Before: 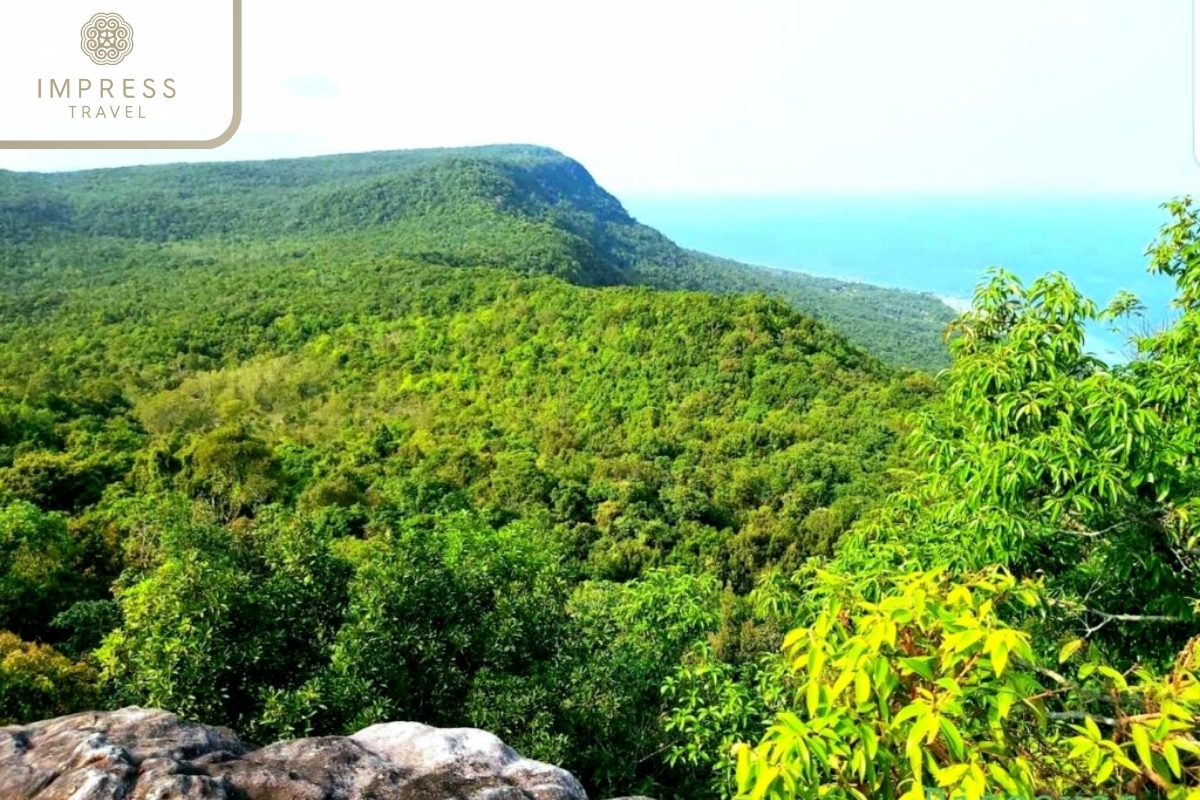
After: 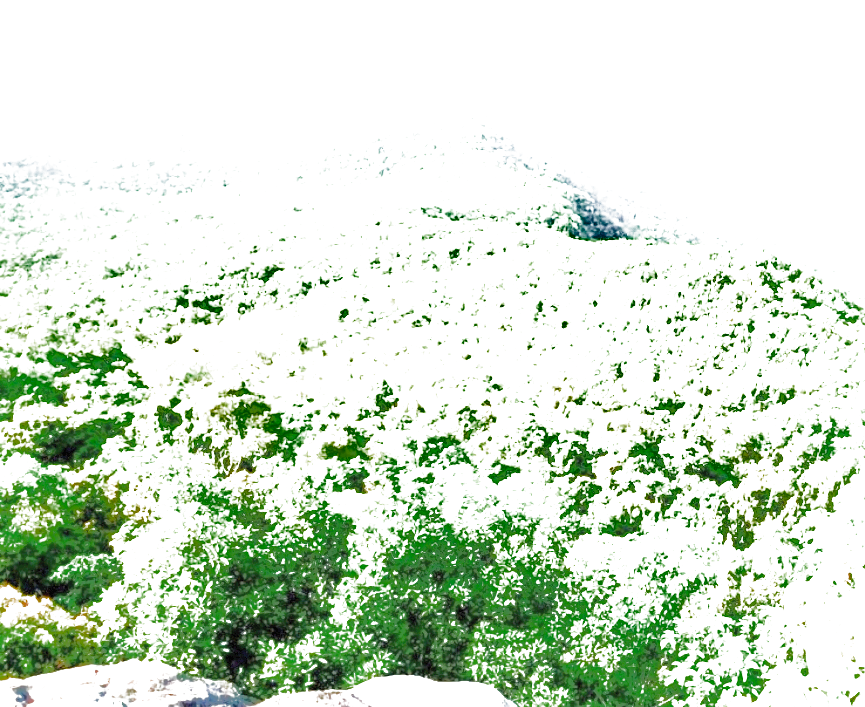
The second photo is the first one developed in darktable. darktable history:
color zones: curves: ch0 [(0.224, 0.526) (0.75, 0.5)]; ch1 [(0.055, 0.526) (0.224, 0.761) (0.377, 0.526) (0.75, 0.5)]
exposure: black level correction 0, exposure 4.02 EV, compensate highlight preservation false
shadows and highlights: shadows 38.94, highlights -75.15
filmic rgb: black relative exposure -7.98 EV, white relative exposure 3.78 EV, hardness 4.35, color science v4 (2020)
crop: top 5.763%, right 27.836%, bottom 5.771%
